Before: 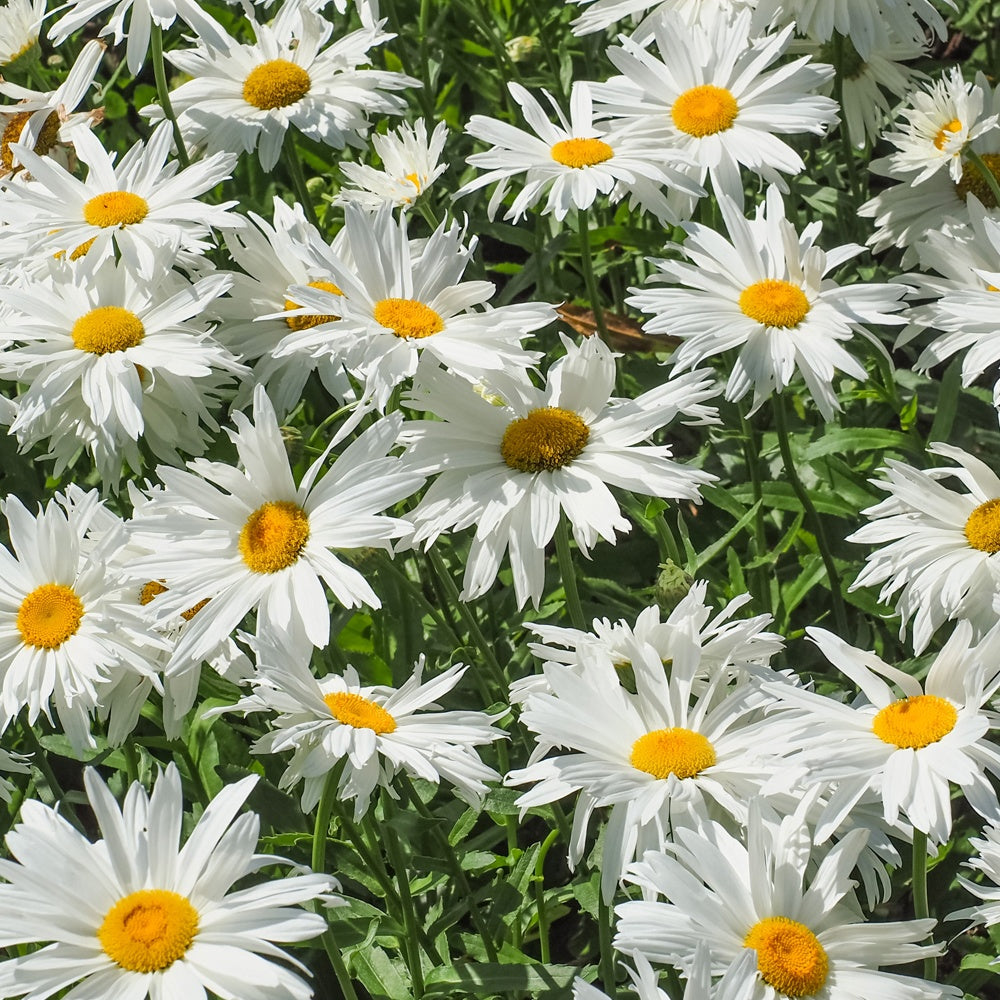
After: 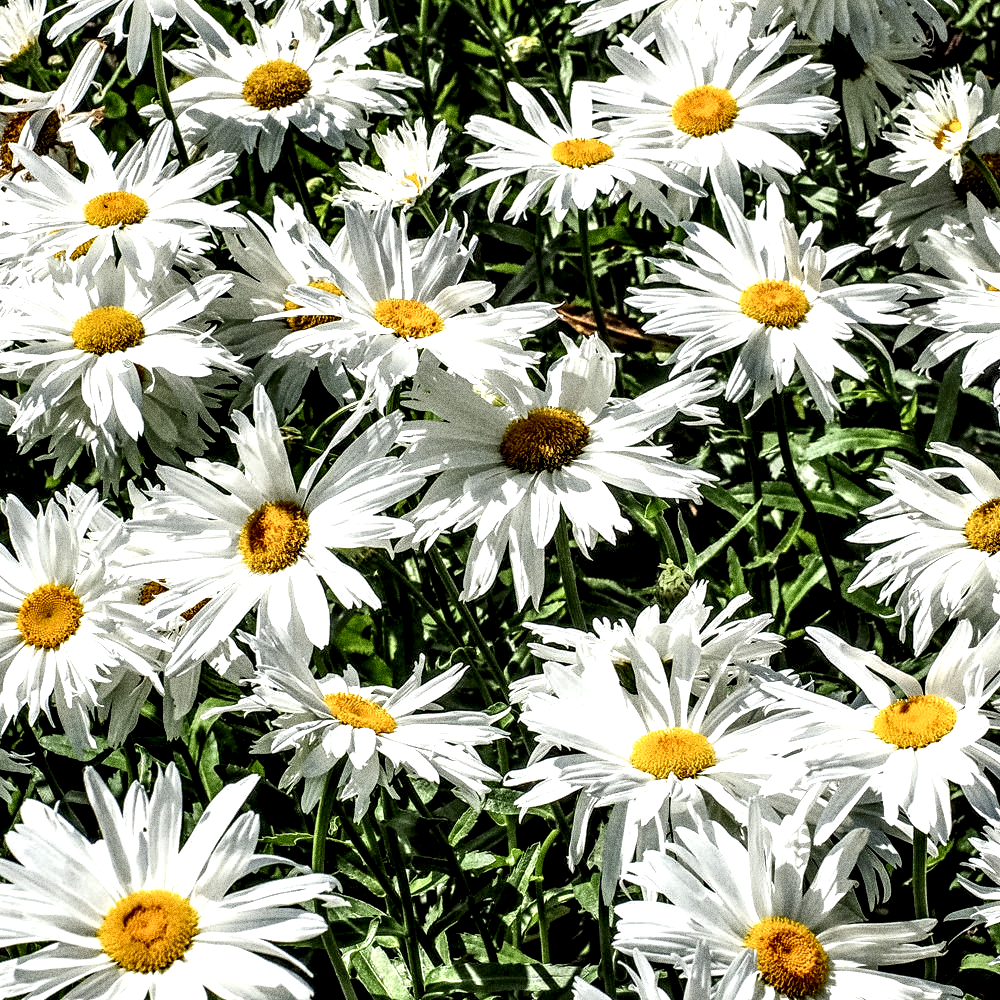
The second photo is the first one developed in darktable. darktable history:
grain: coarseness 10.62 ISO, strength 55.56%
white balance: emerald 1
local contrast: highlights 115%, shadows 42%, detail 293%
